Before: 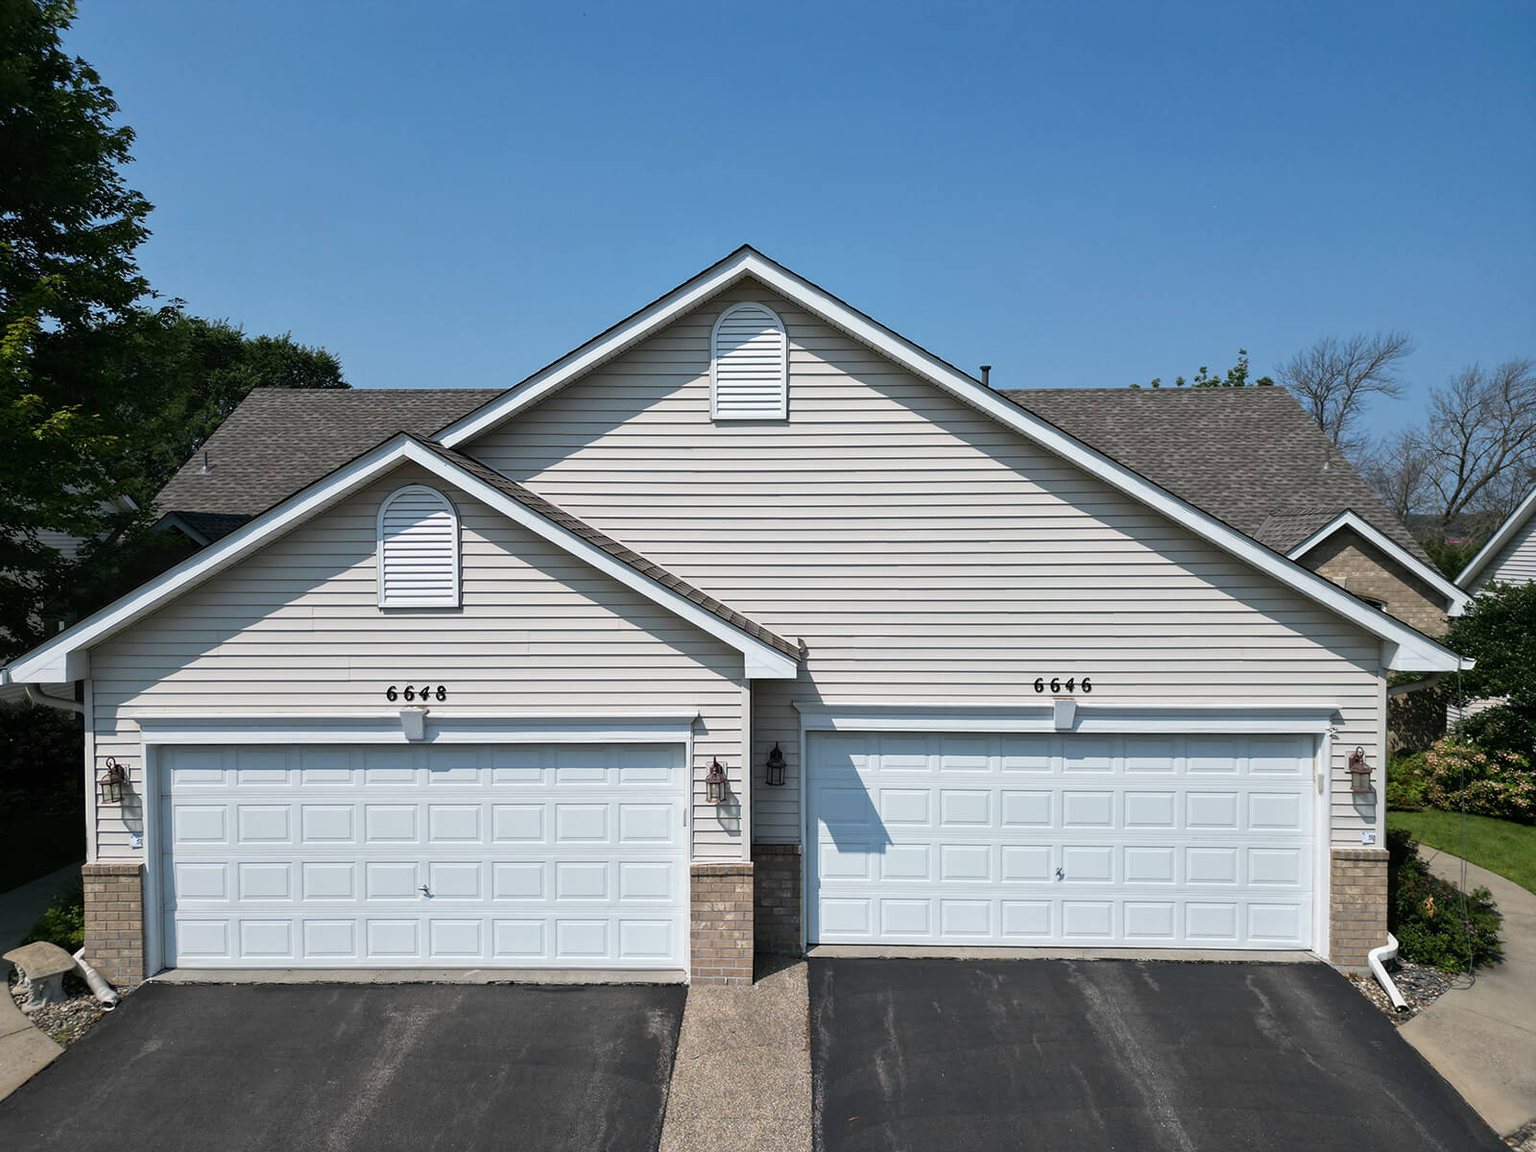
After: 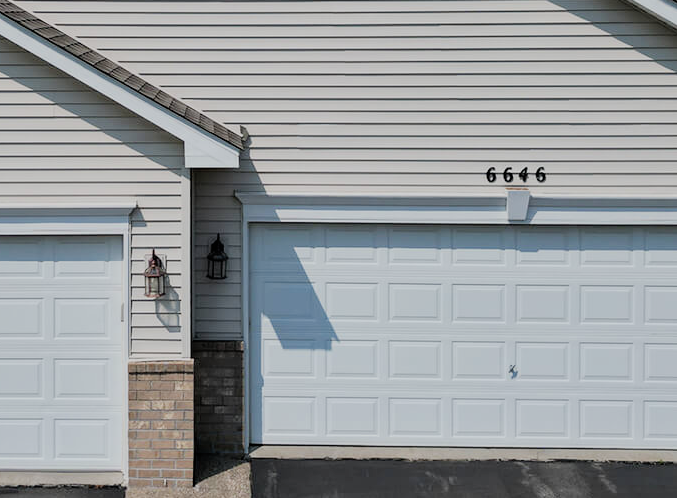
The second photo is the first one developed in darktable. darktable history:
crop: left 36.951%, top 44.947%, right 20.713%, bottom 13.48%
filmic rgb: black relative exposure -7.65 EV, white relative exposure 4.56 EV, hardness 3.61
